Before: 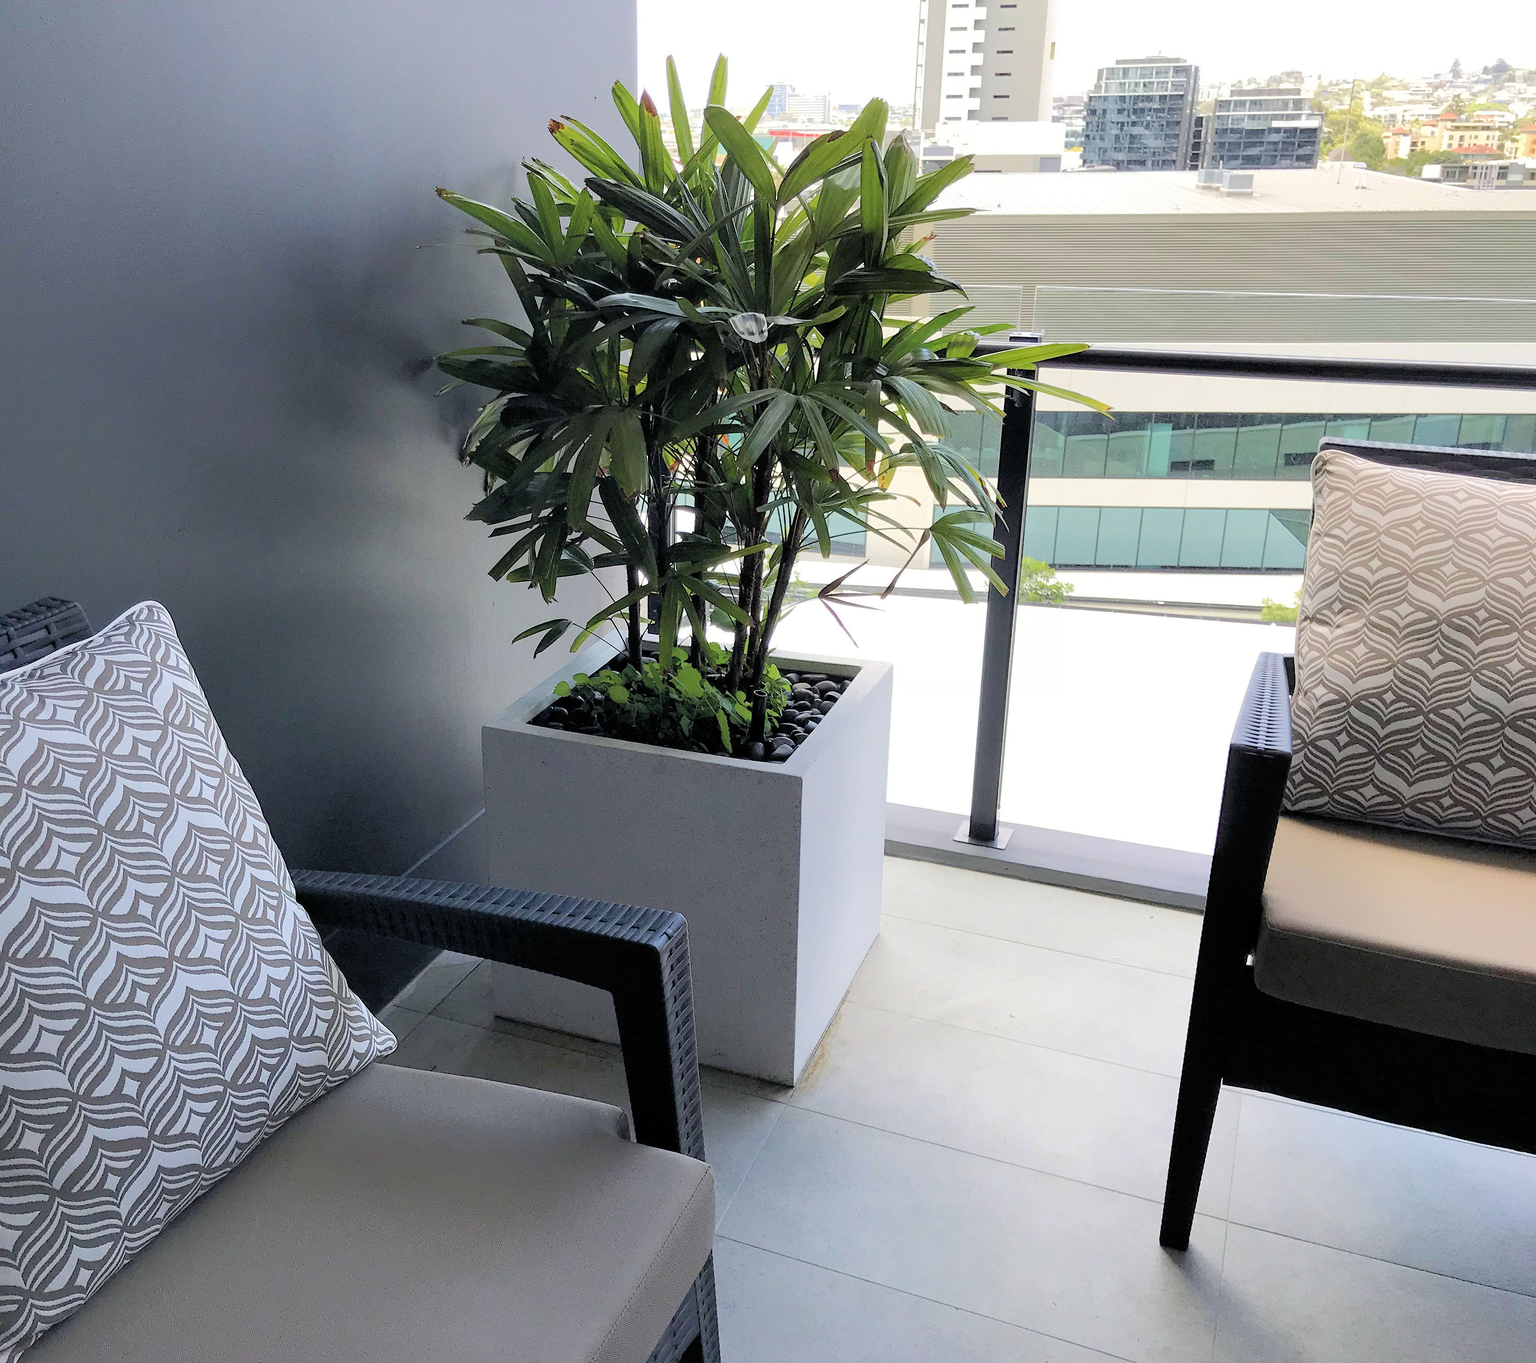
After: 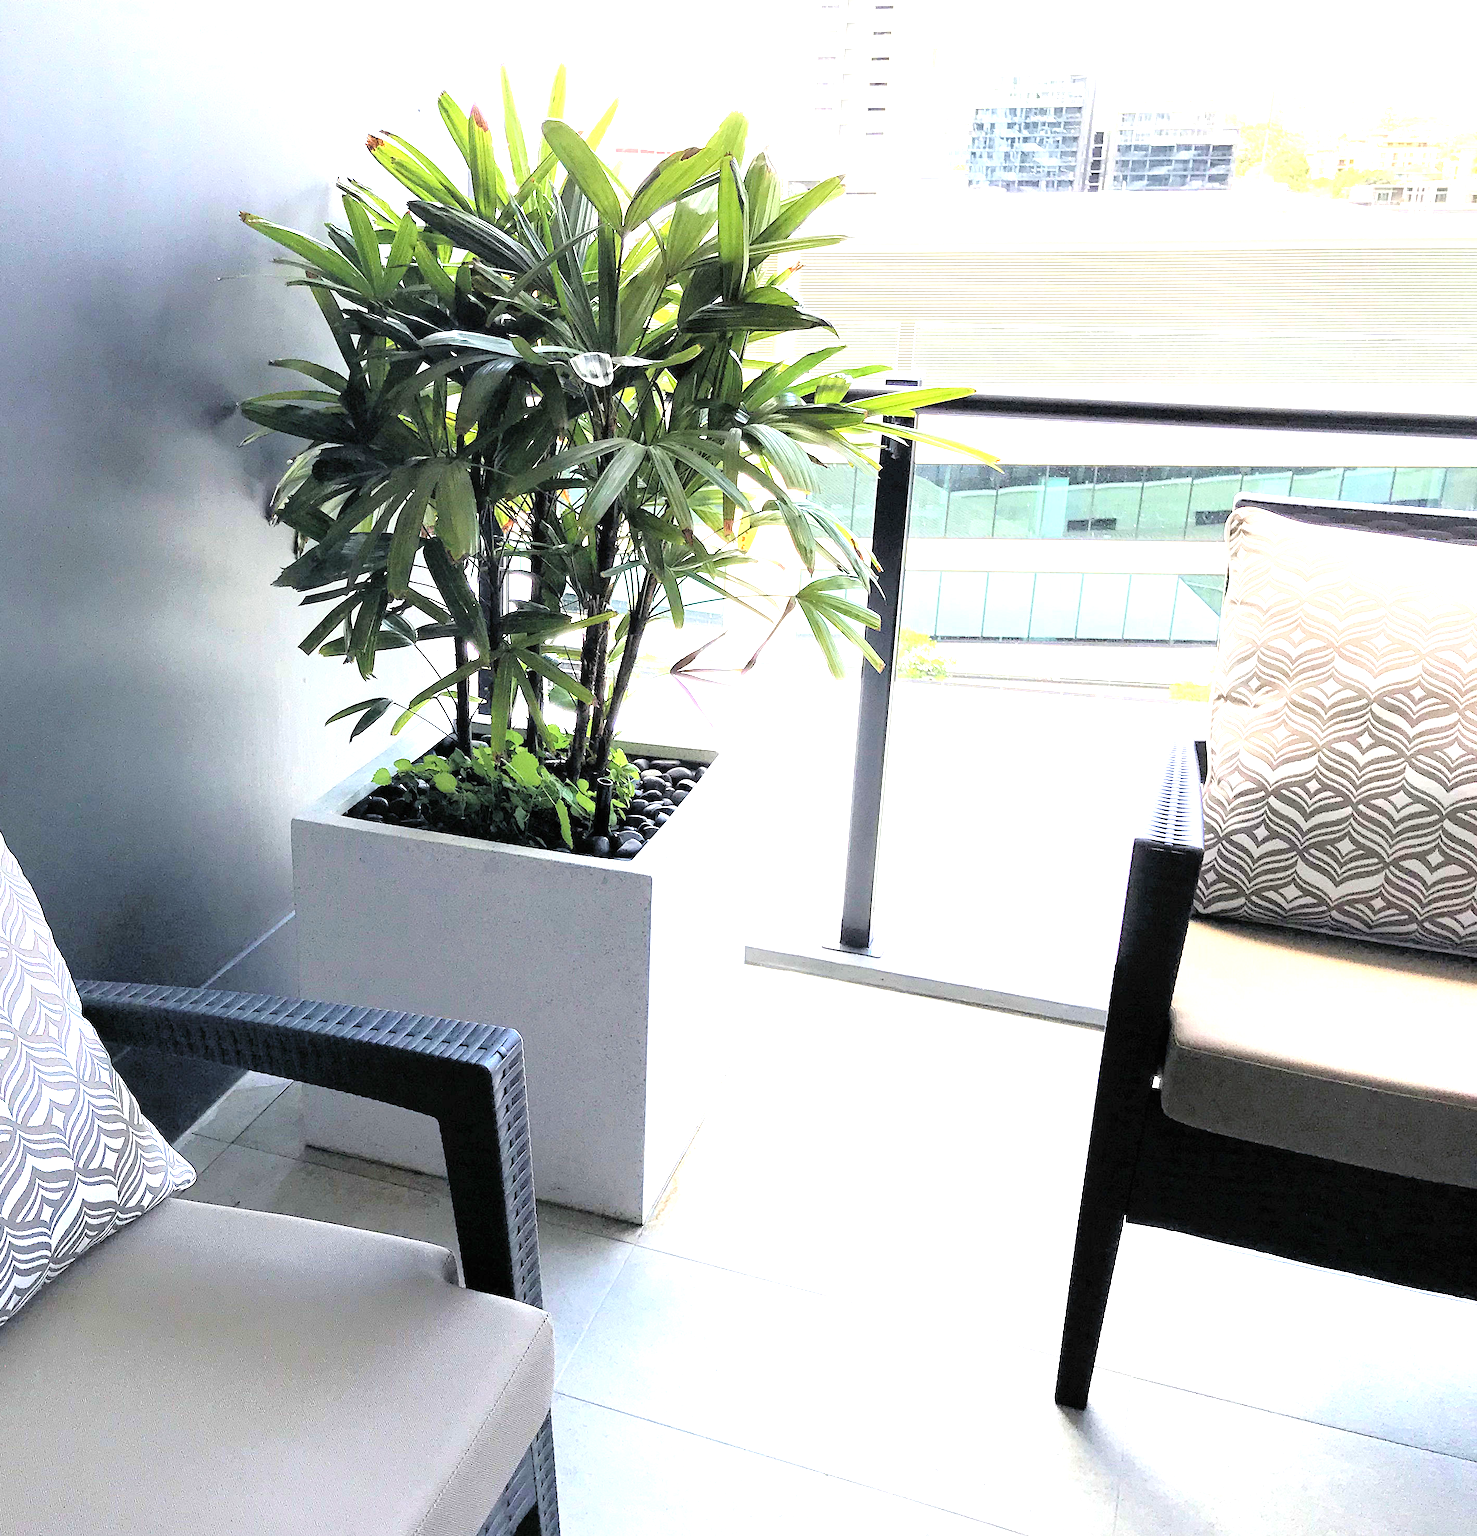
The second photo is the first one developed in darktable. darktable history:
exposure: black level correction 0, exposure 1.45 EV, compensate exposure bias true, compensate highlight preservation false
crop and rotate: left 14.584%
